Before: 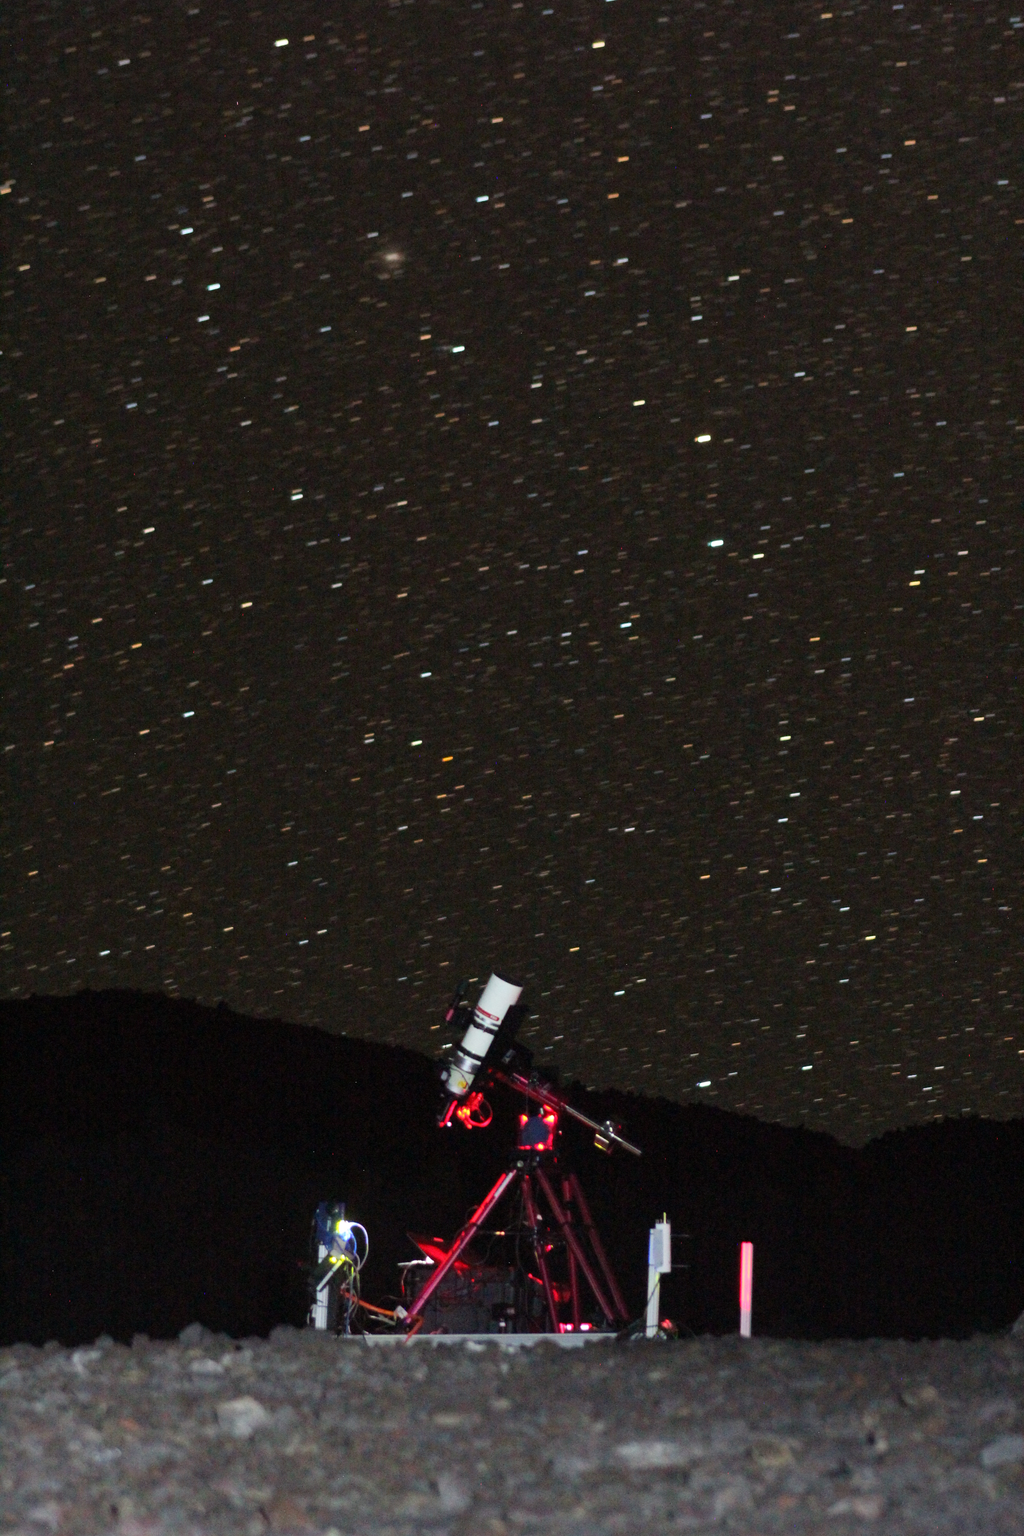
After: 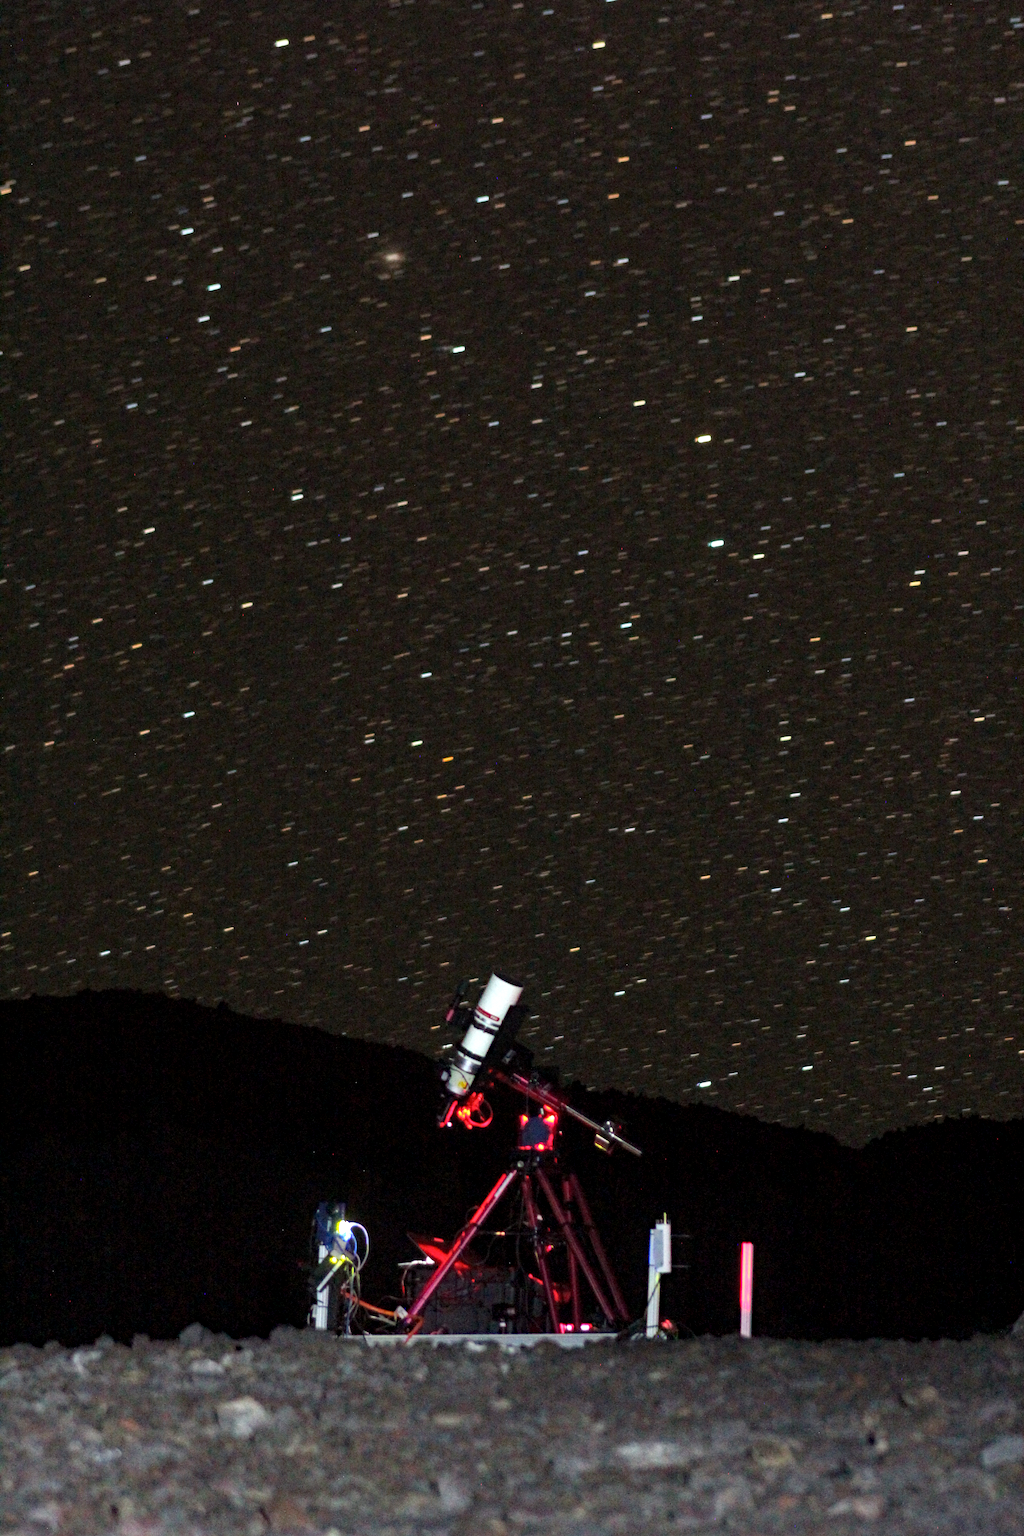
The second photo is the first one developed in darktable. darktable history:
local contrast: highlights 83%, shadows 81%
haze removal: strength 0.29, distance 0.25, compatibility mode true, adaptive false
